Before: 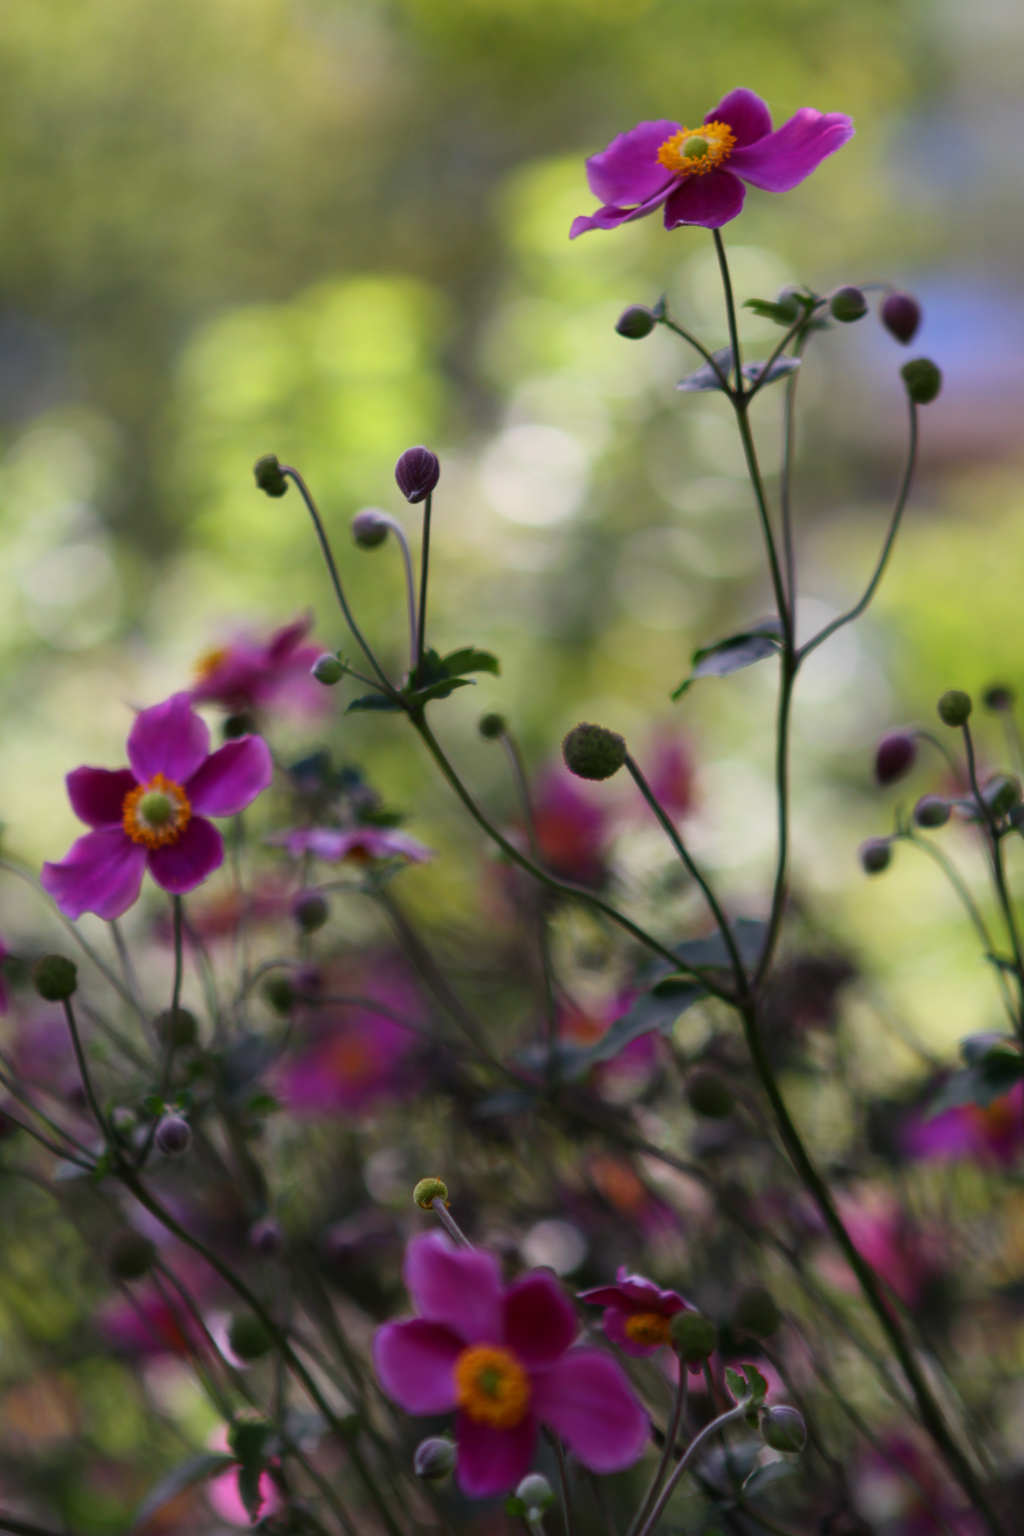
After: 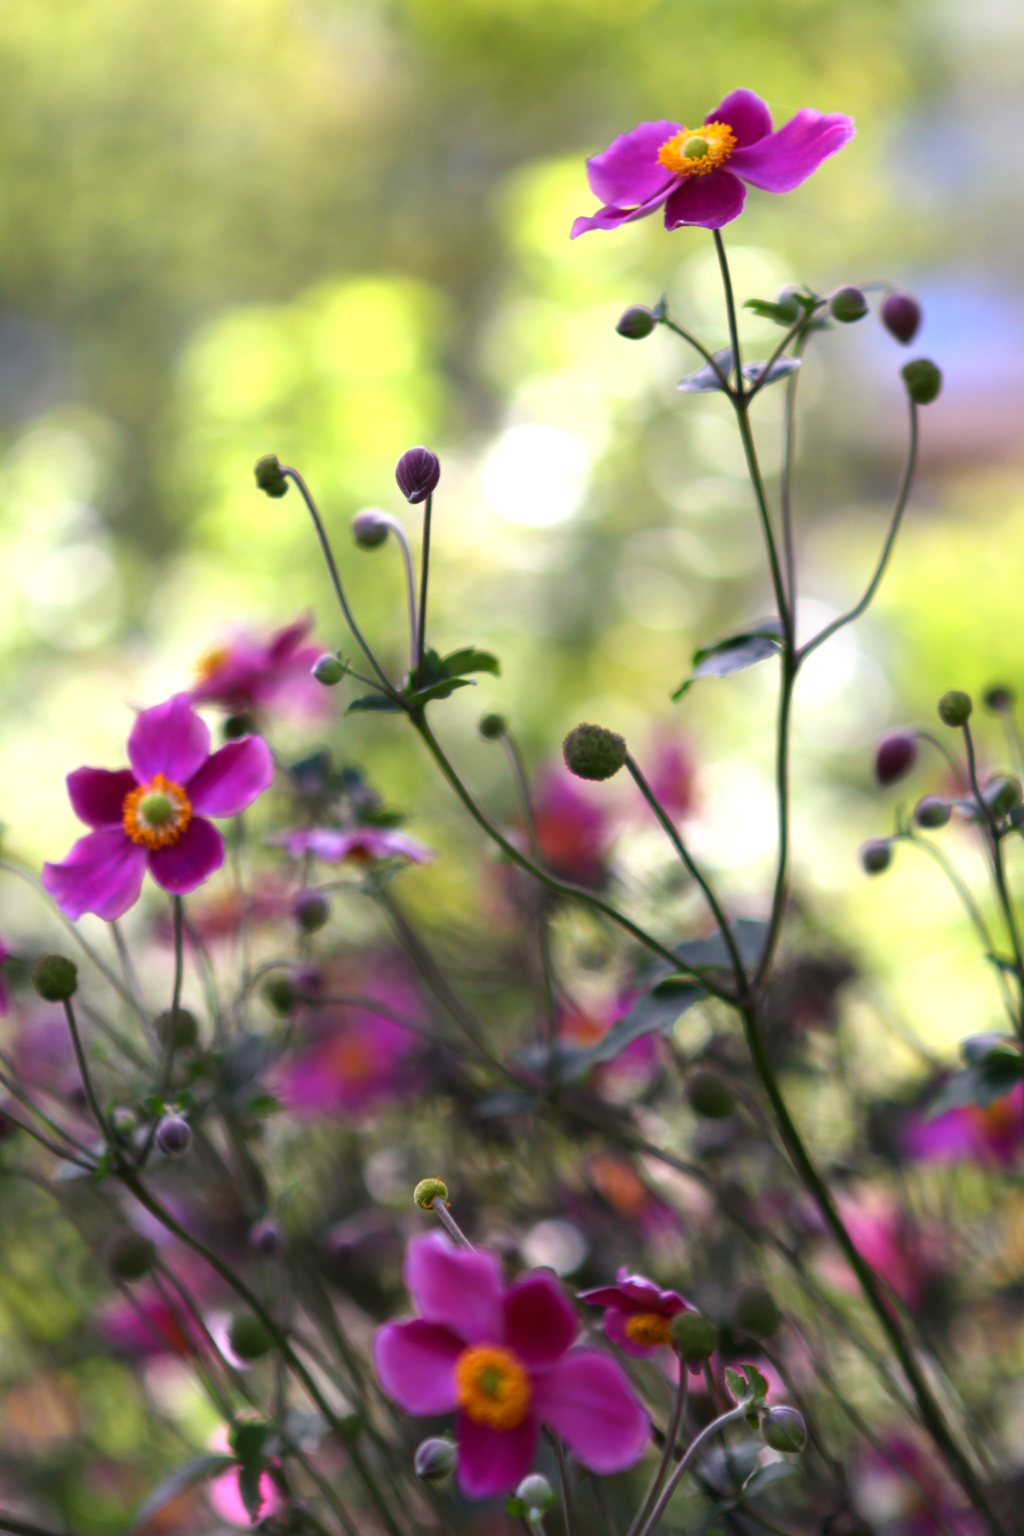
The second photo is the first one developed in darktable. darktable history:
exposure: black level correction 0.001, exposure 0.961 EV, compensate exposure bias true, compensate highlight preservation false
